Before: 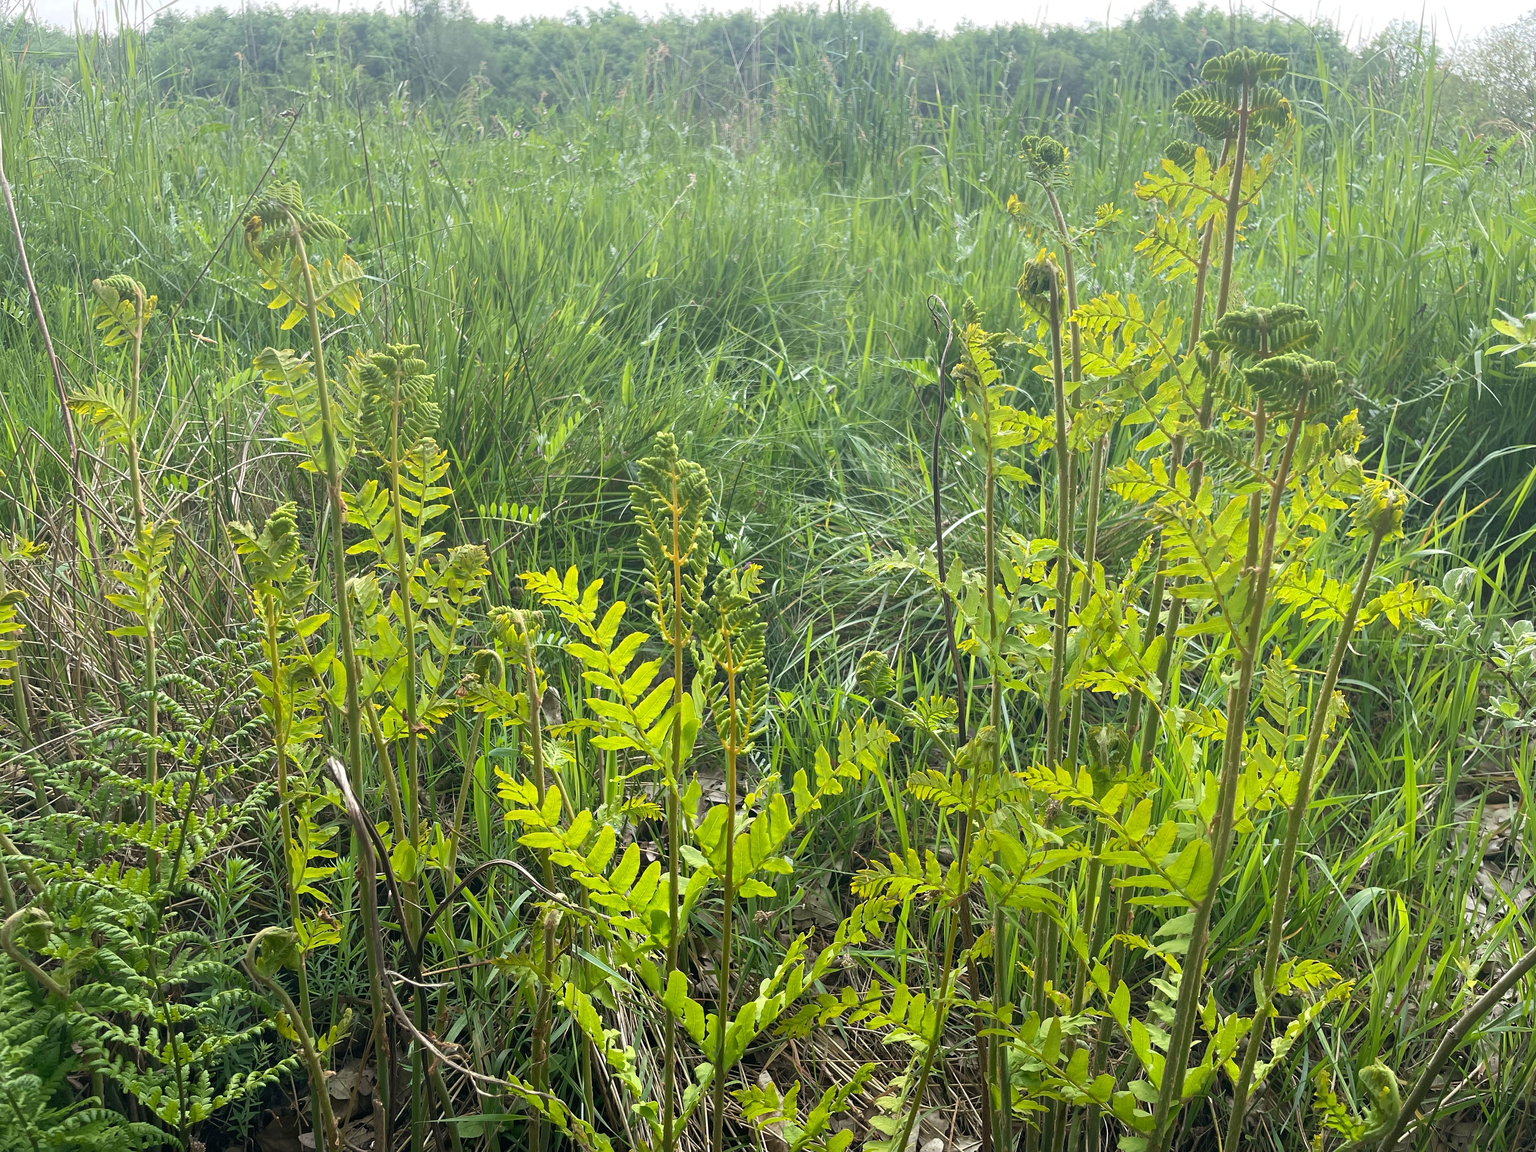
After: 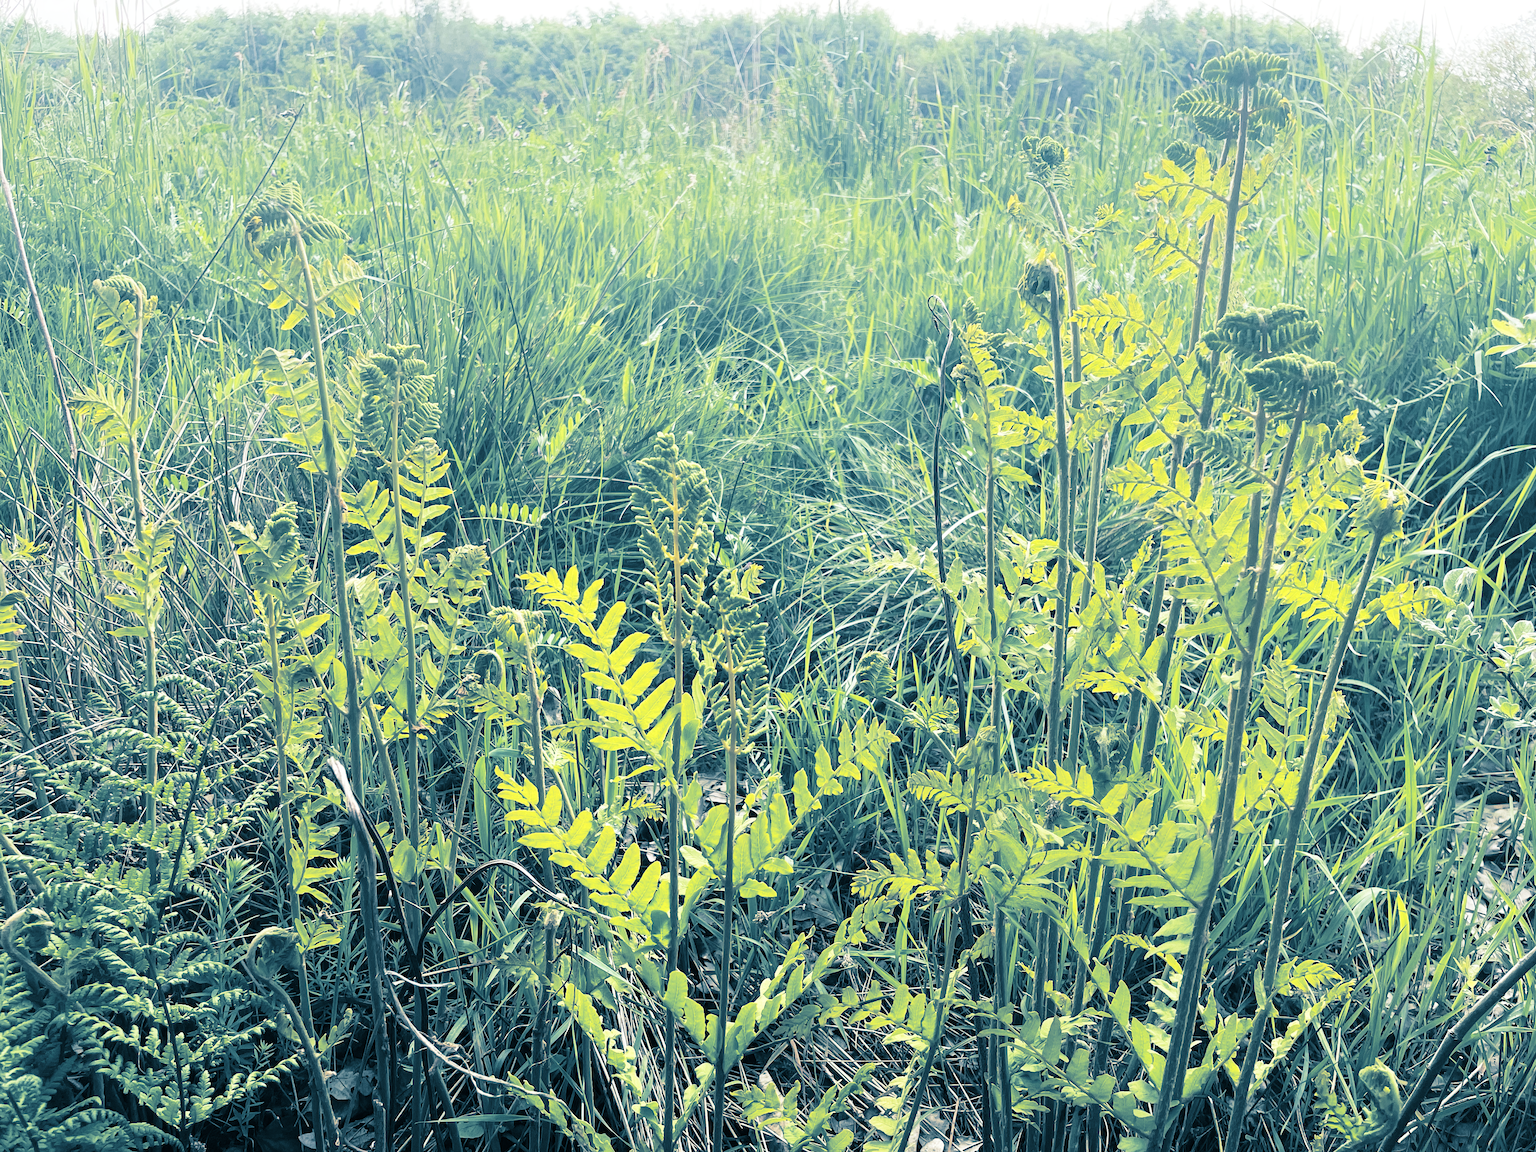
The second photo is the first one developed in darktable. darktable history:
base curve: curves: ch0 [(0, 0) (0.028, 0.03) (0.121, 0.232) (0.46, 0.748) (0.859, 0.968) (1, 1)], preserve colors none
split-toning: shadows › hue 212.4°, balance -70
